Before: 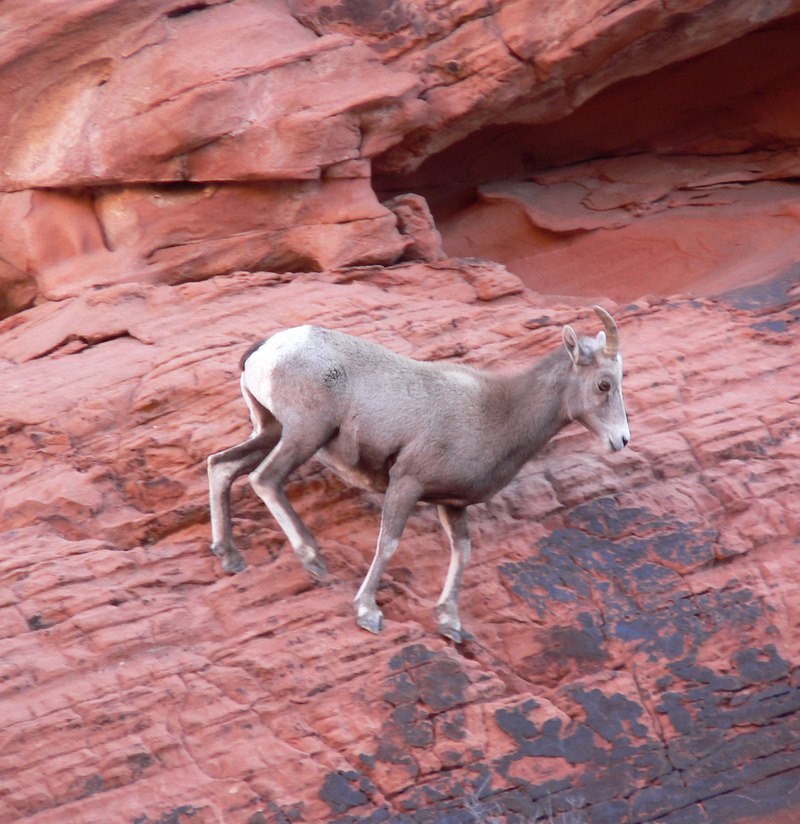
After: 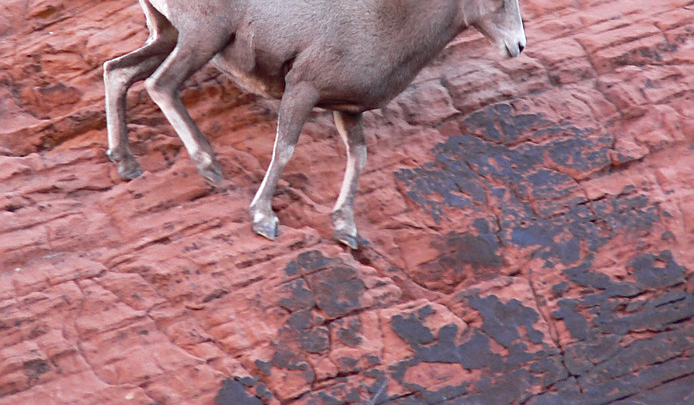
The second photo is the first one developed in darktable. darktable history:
crop and rotate: left 13.24%, top 47.865%, bottom 2.894%
sharpen: on, module defaults
shadows and highlights: soften with gaussian
